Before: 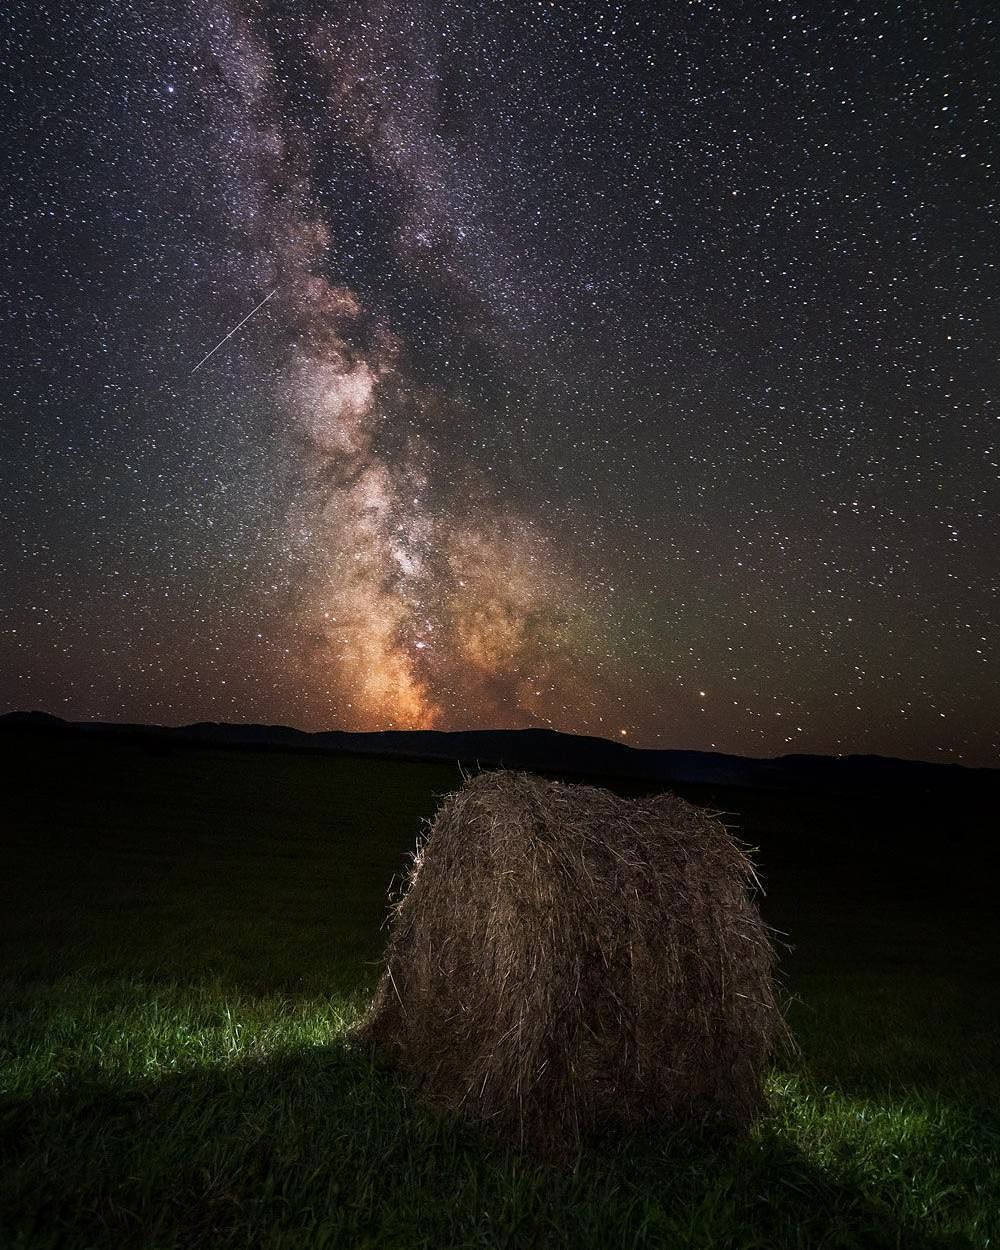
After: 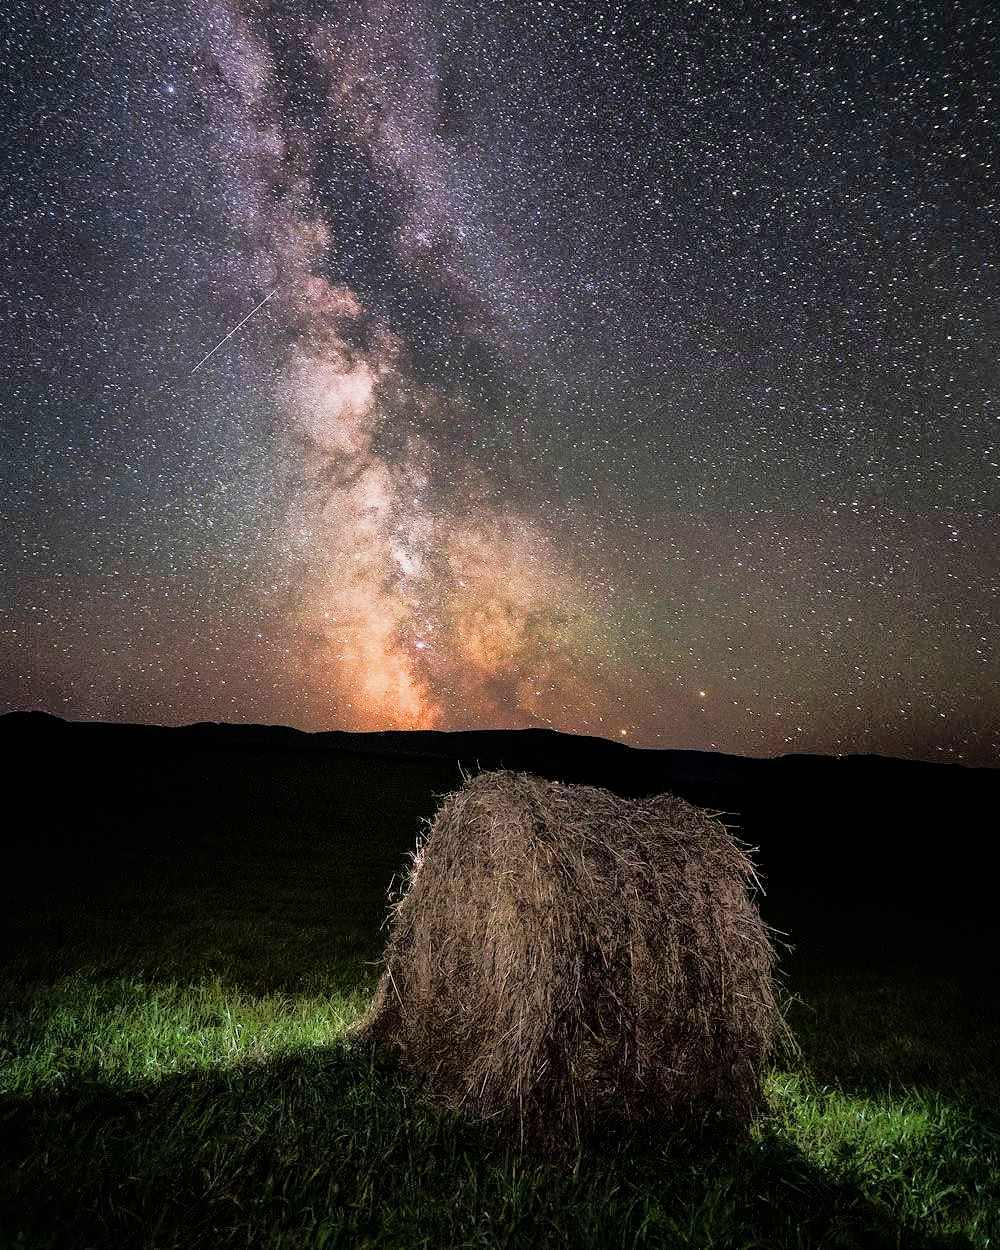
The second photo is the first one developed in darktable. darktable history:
filmic rgb: black relative exposure -7.65 EV, white relative exposure 4.56 EV, threshold 2.95 EV, hardness 3.61, contrast 1.239, enable highlight reconstruction true
shadows and highlights: on, module defaults
exposure: exposure 1.22 EV, compensate highlight preservation false
